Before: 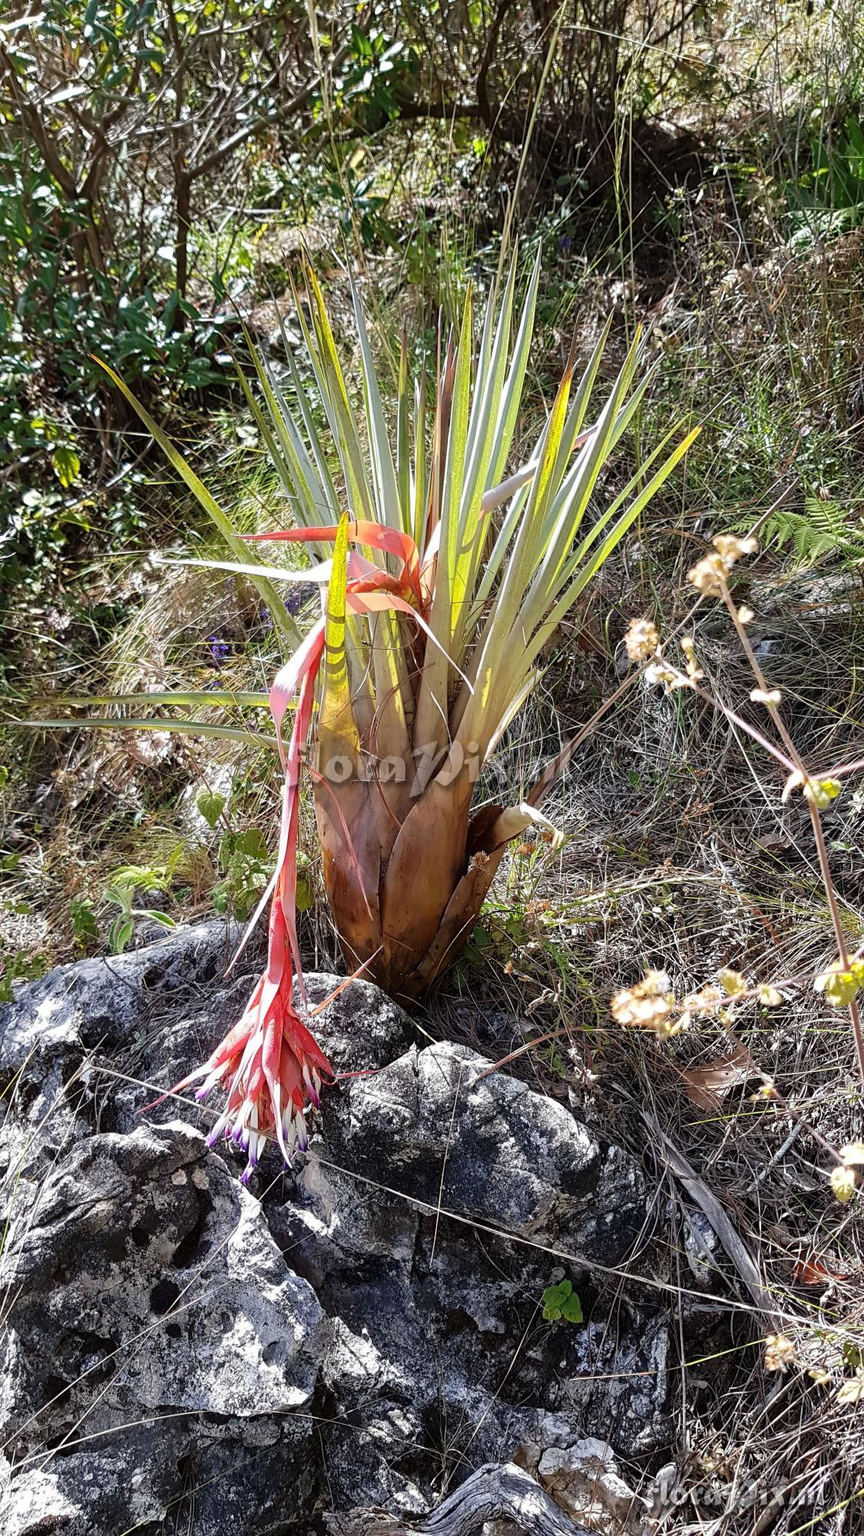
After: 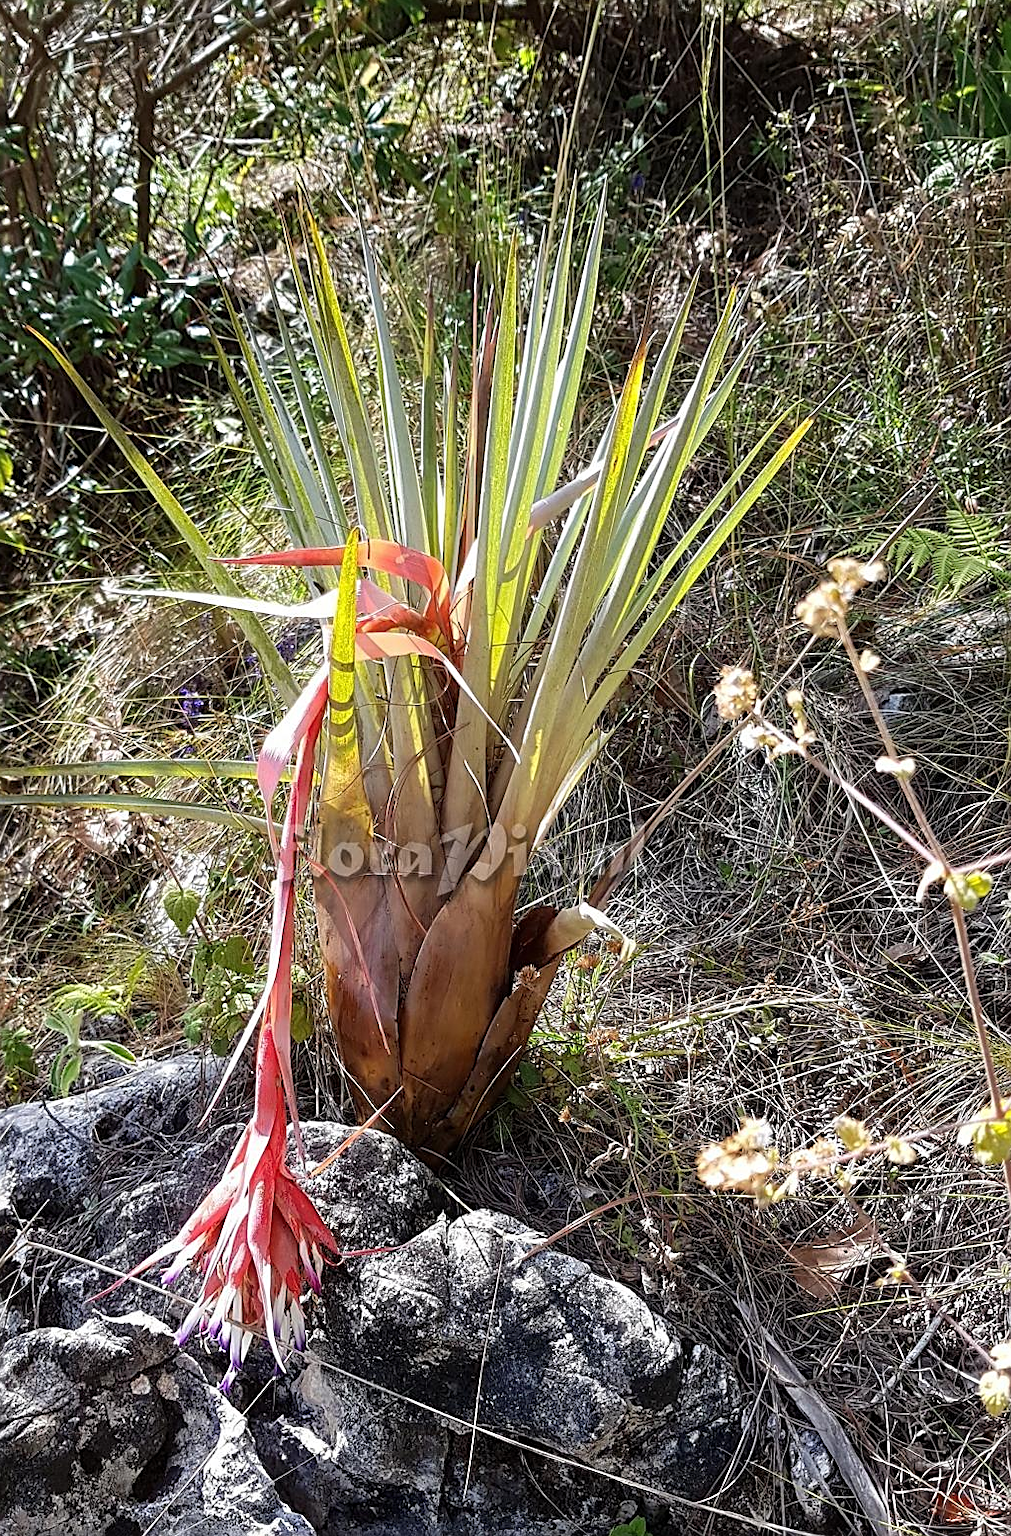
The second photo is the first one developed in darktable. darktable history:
crop: left 8.155%, top 6.611%, bottom 15.385%
sharpen: on, module defaults
